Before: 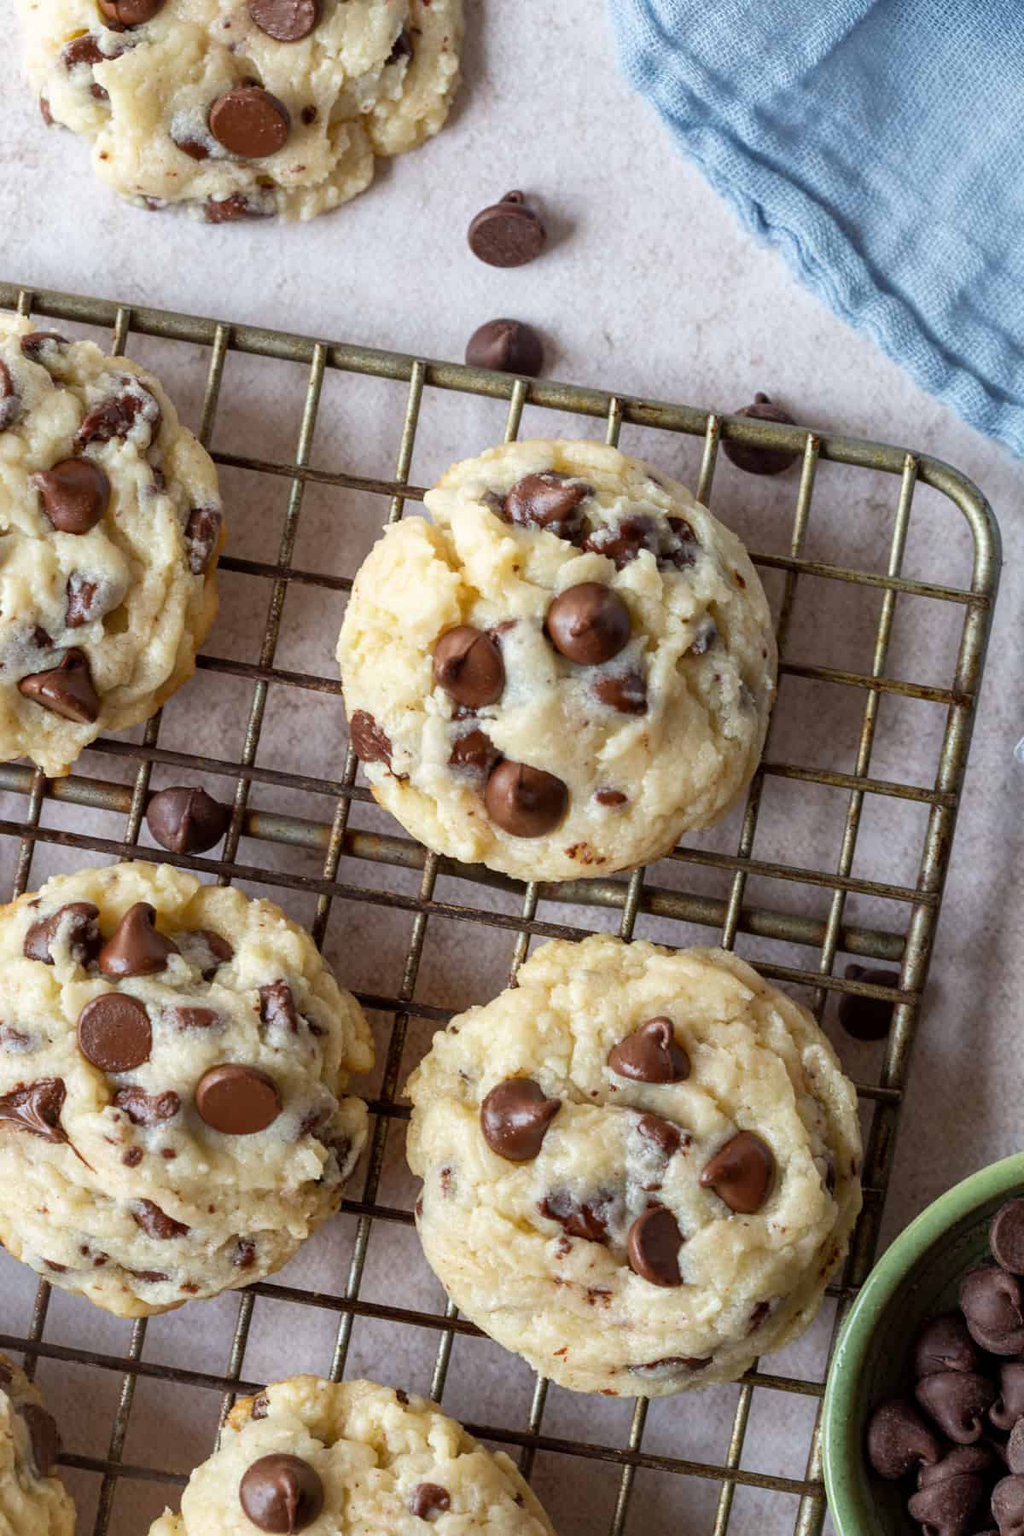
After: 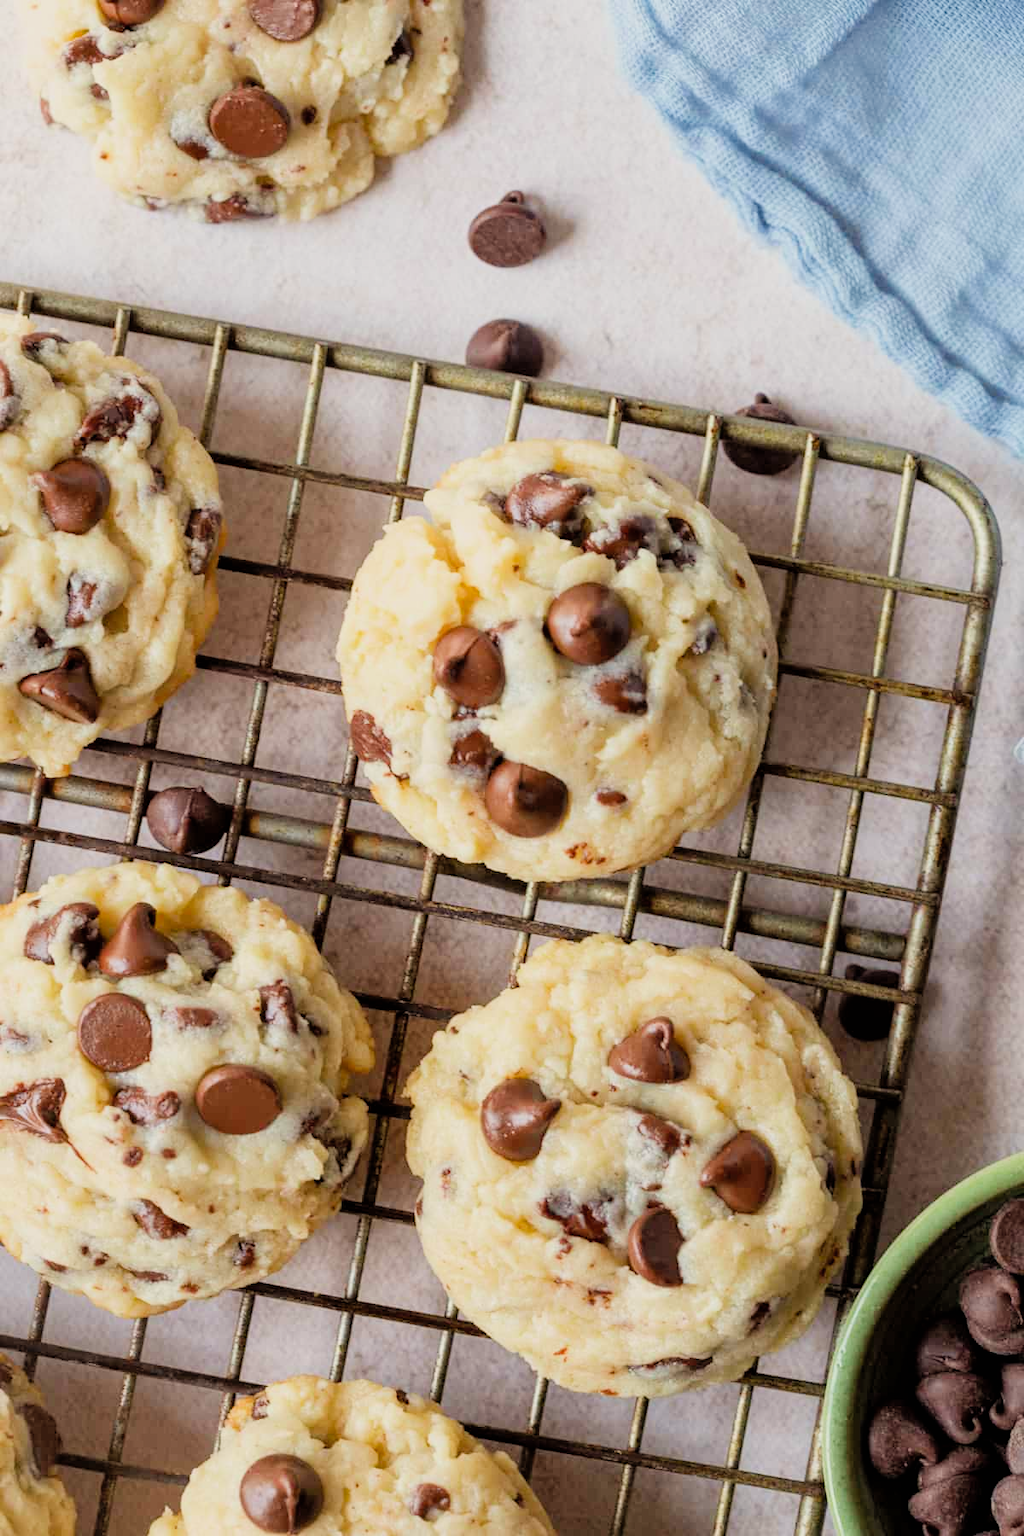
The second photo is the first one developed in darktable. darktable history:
color calibration: x 0.335, y 0.348, temperature 5418.82 K
filmic rgb: black relative exposure -7.65 EV, white relative exposure 4.56 EV, hardness 3.61
exposure: black level correction 0.001, exposure 0.5 EV, compensate exposure bias true, compensate highlight preservation false
contrast brightness saturation: contrast 0.026, brightness 0.056, saturation 0.13
